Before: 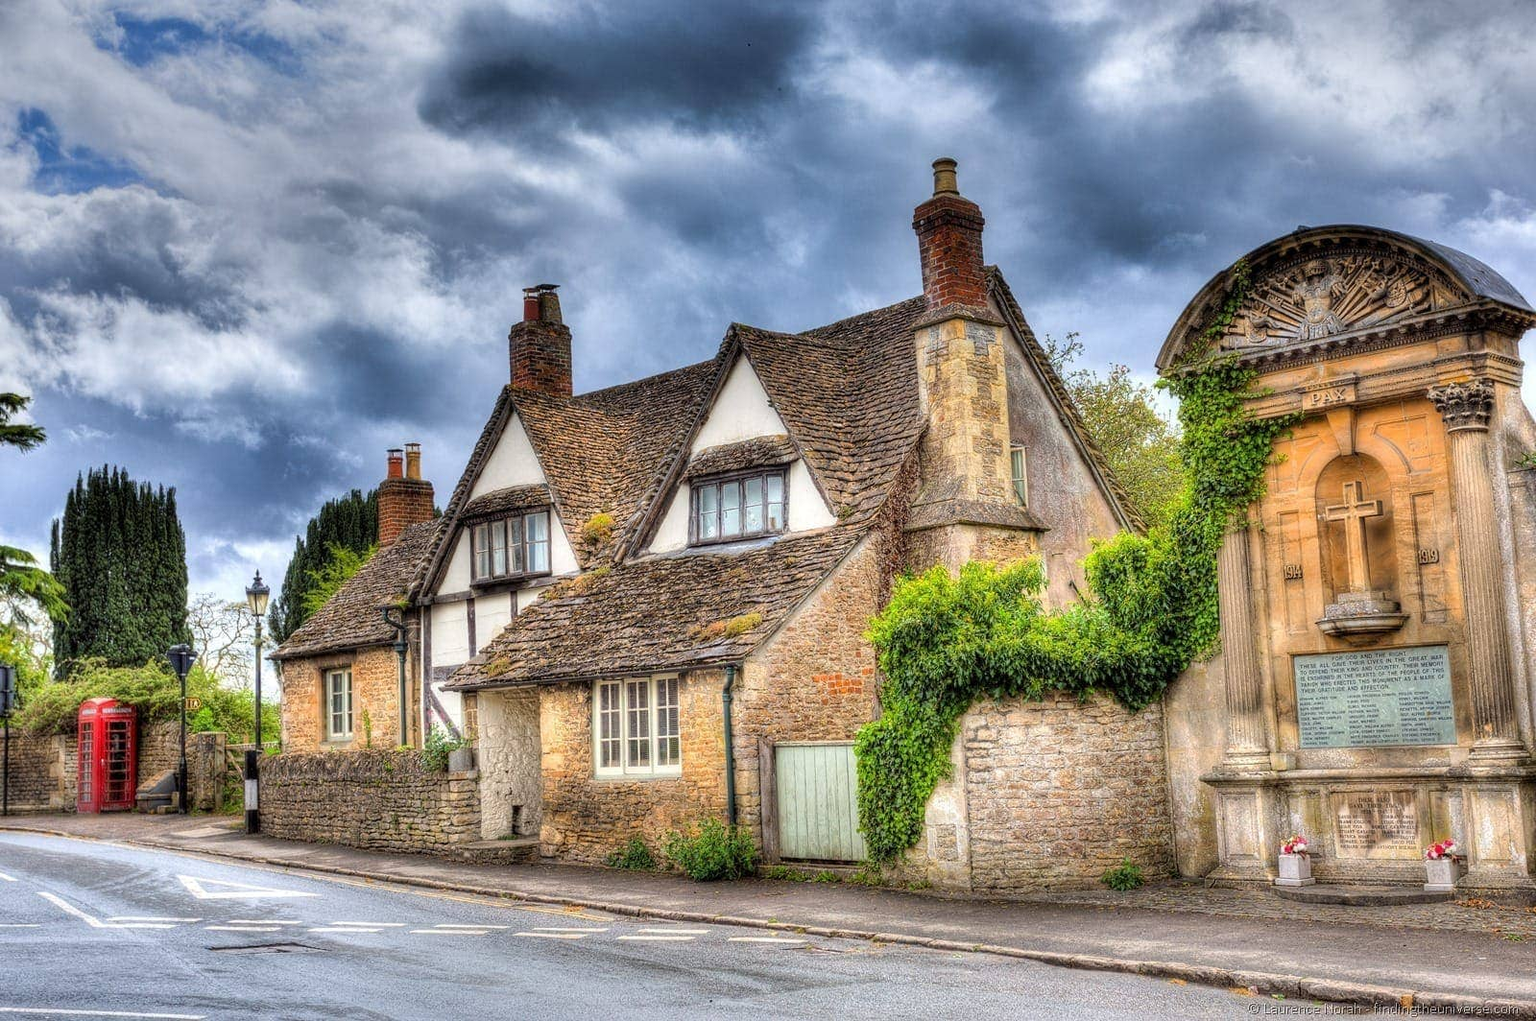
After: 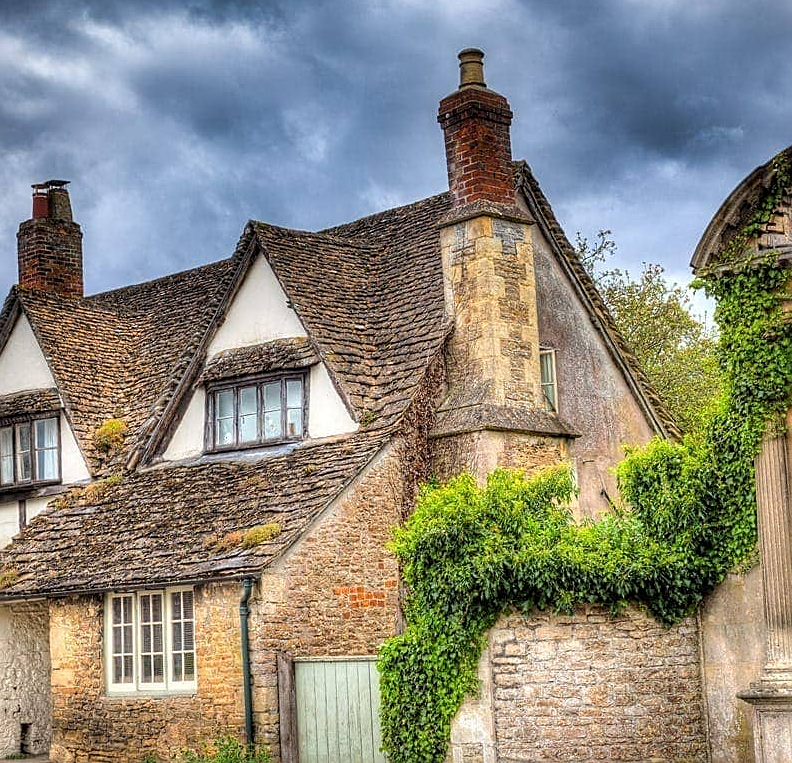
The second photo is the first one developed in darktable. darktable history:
sharpen: amount 0.496
crop: left 32.093%, top 10.94%, right 18.402%, bottom 17.334%
